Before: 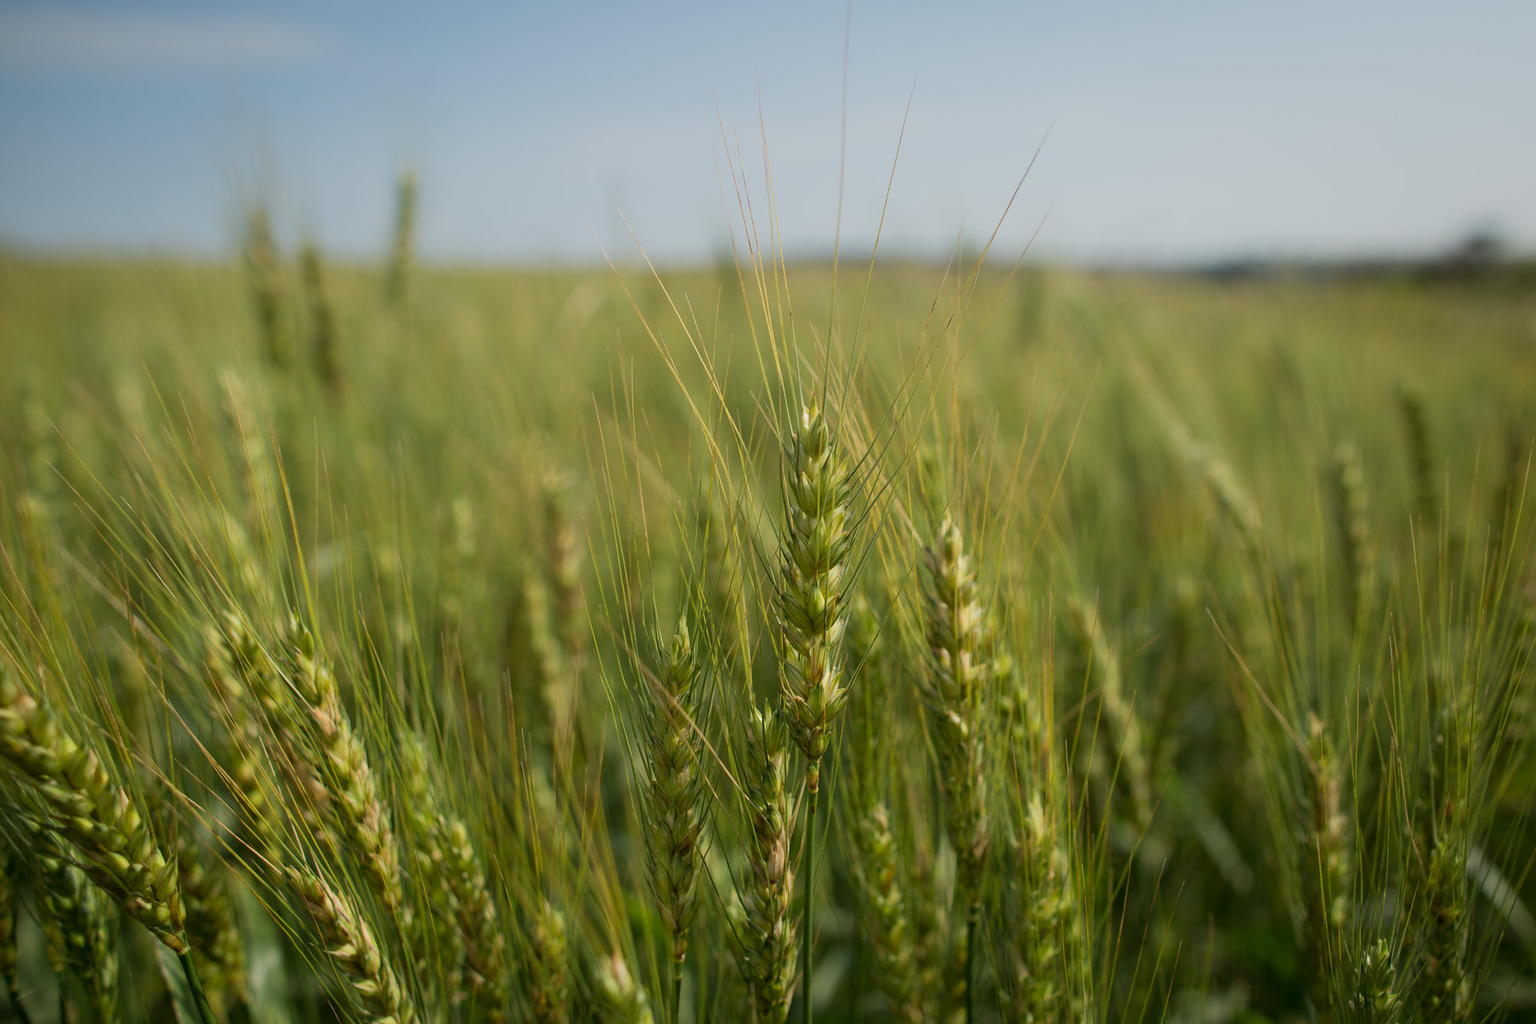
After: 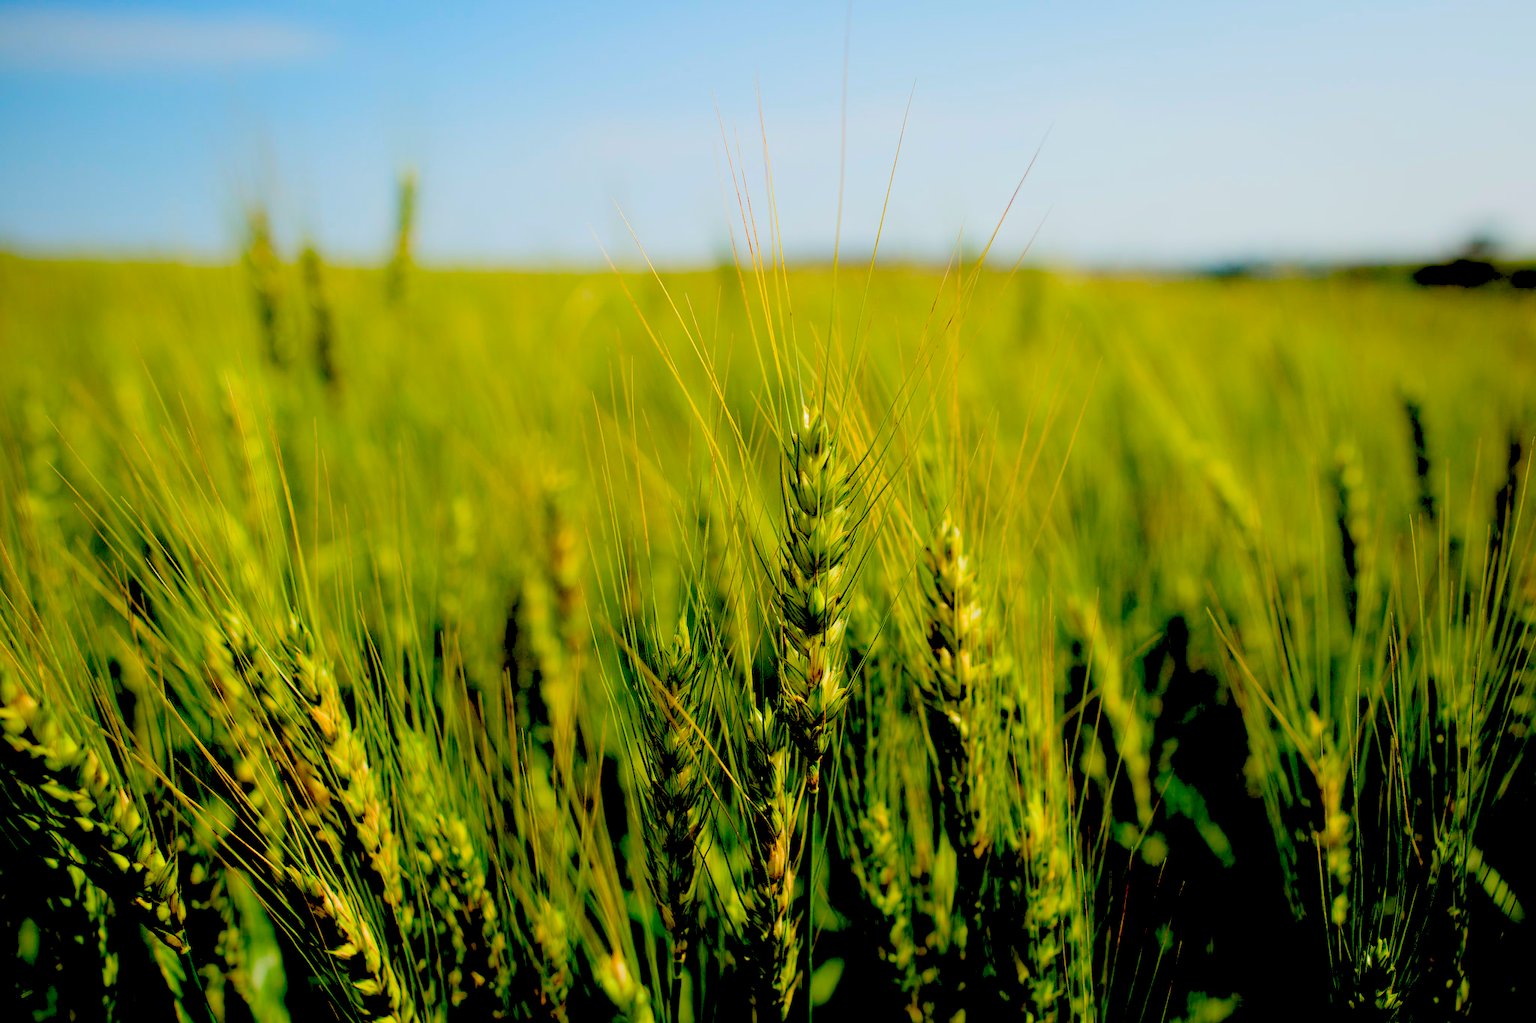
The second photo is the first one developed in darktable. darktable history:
exposure: black level correction 0.056, exposure -0.039 EV, compensate highlight preservation false
levels: levels [0.072, 0.414, 0.976]
color balance rgb: linear chroma grading › global chroma 15%, perceptual saturation grading › global saturation 30%
